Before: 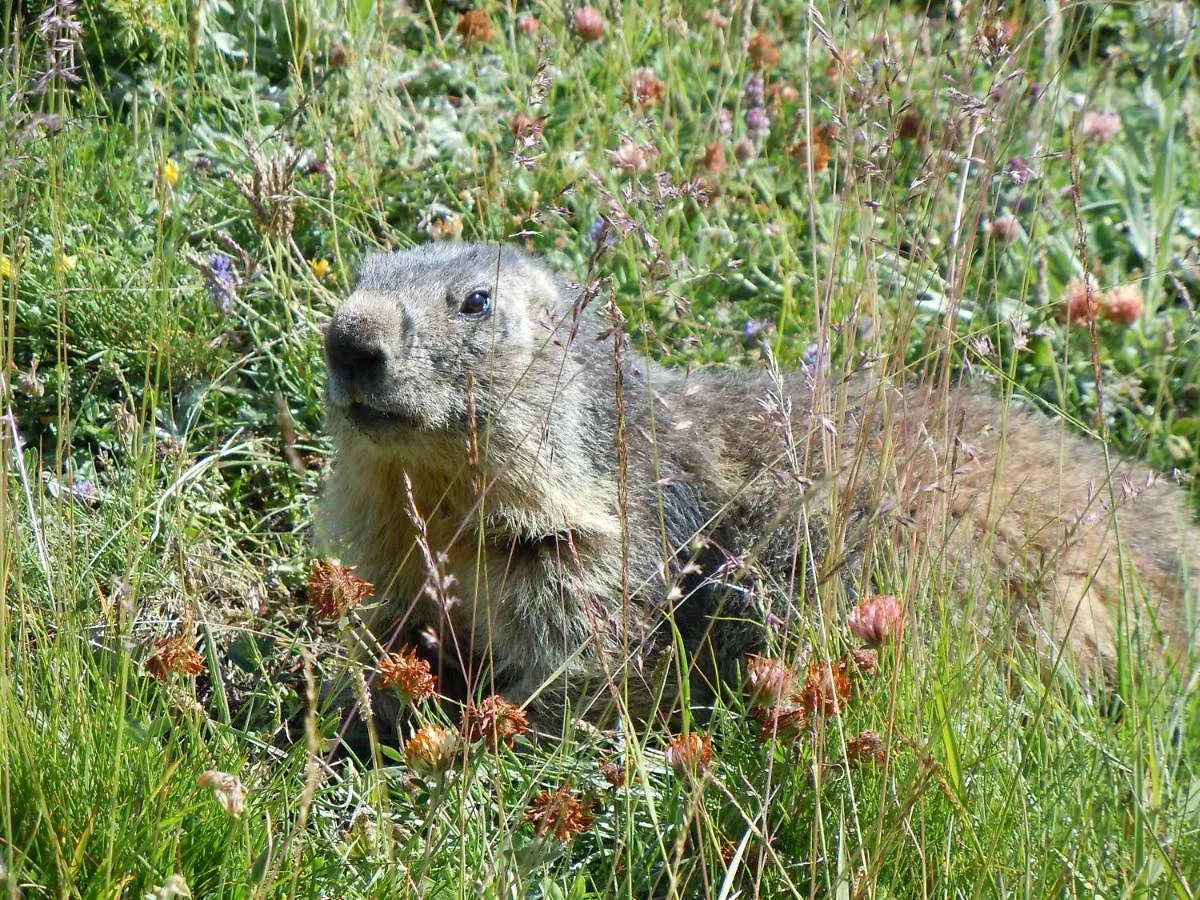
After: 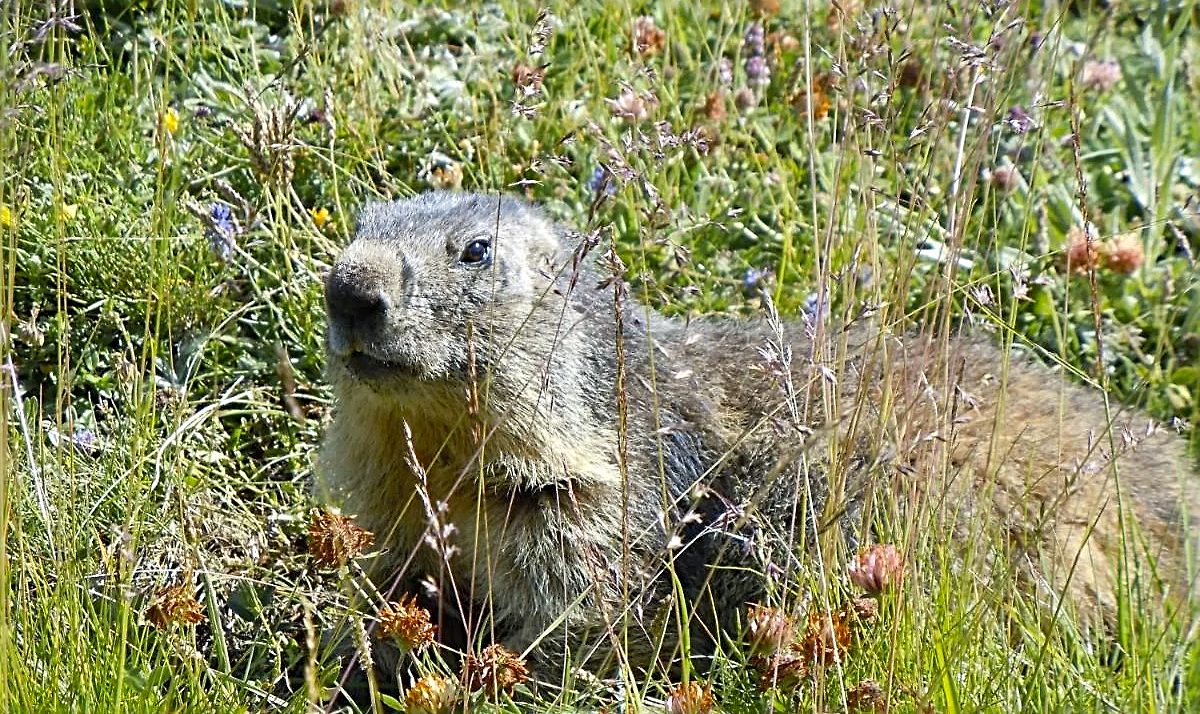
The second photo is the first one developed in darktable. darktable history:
color contrast: green-magenta contrast 0.85, blue-yellow contrast 1.25, unbound 0
sharpen: radius 2.817, amount 0.715
crop and rotate: top 5.667%, bottom 14.937%
